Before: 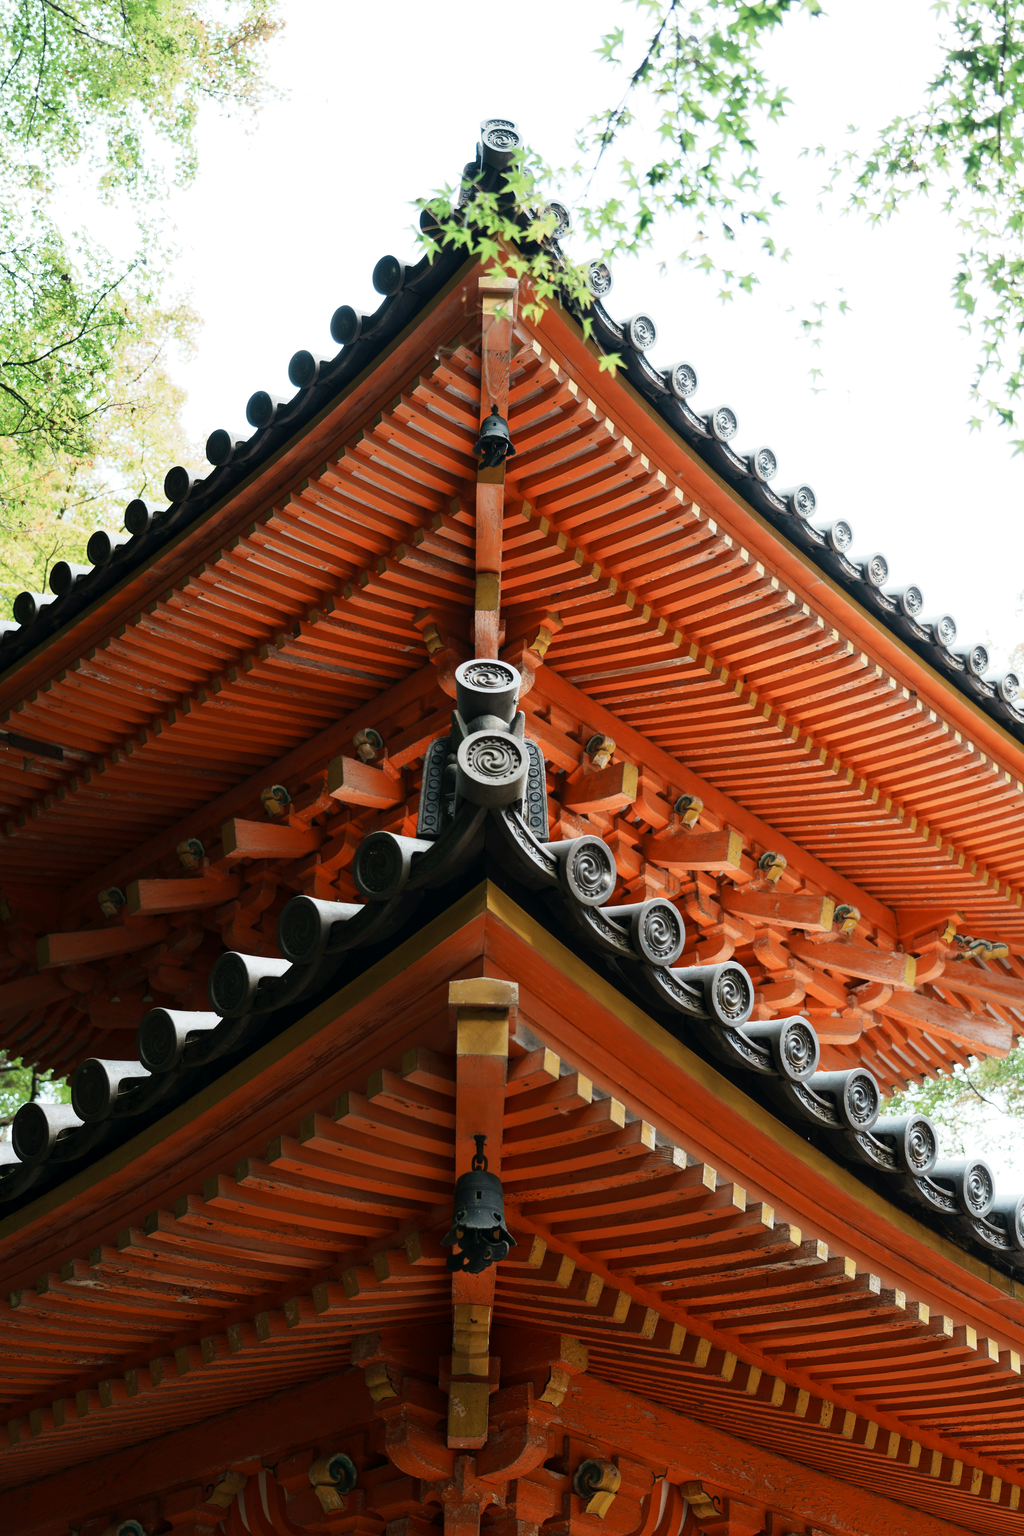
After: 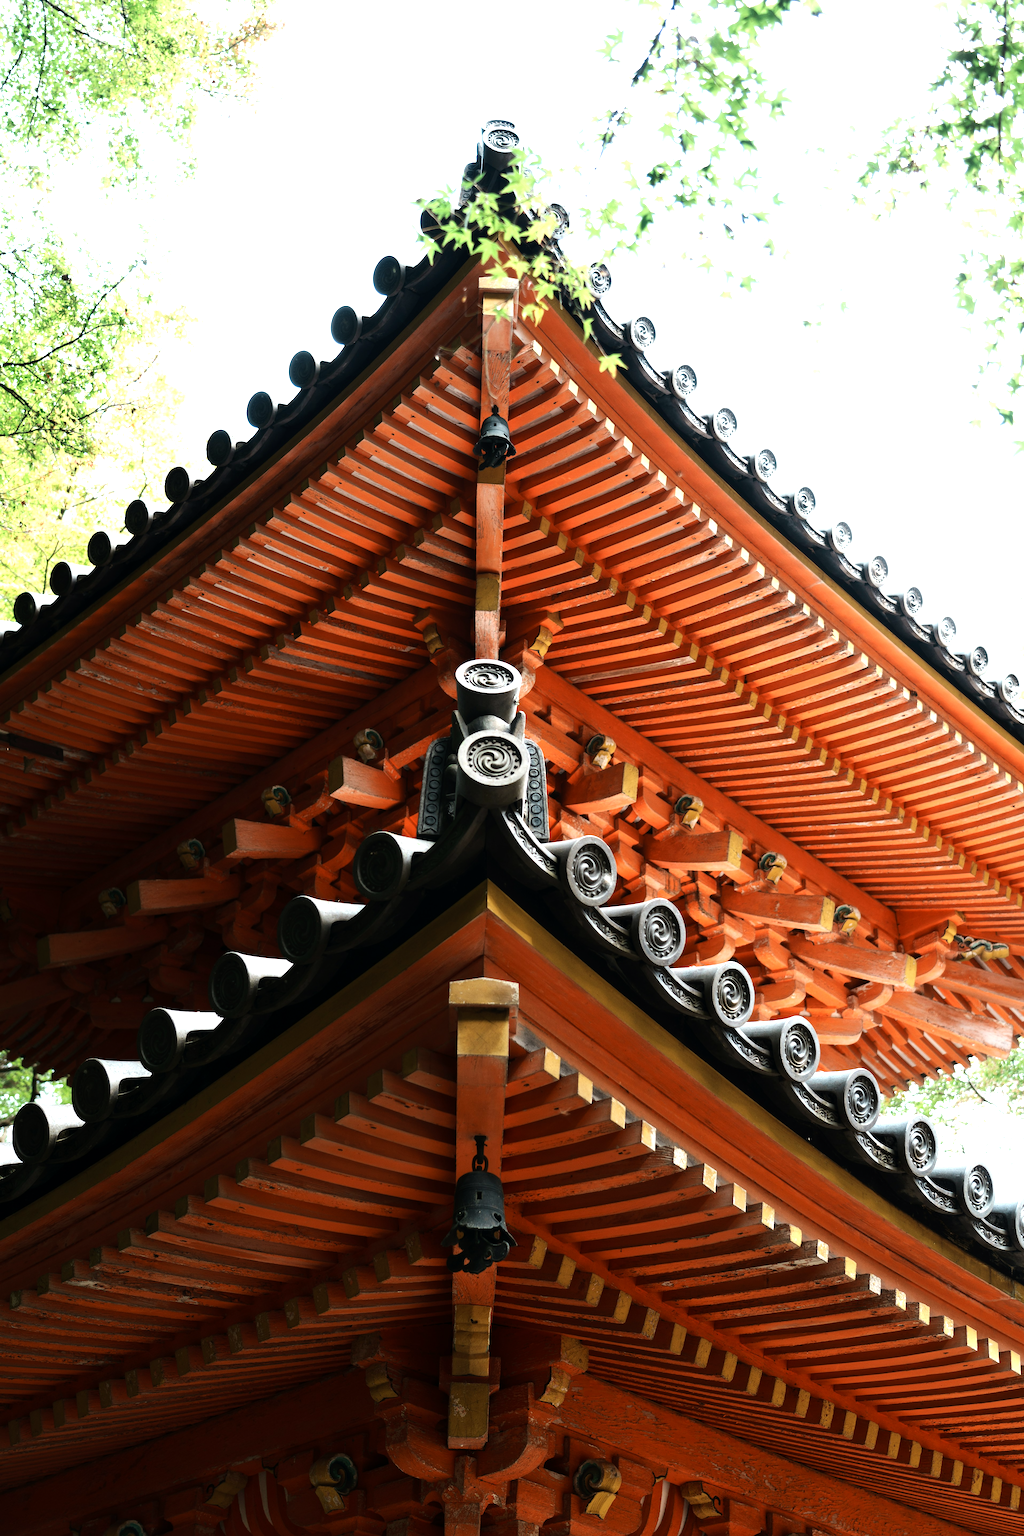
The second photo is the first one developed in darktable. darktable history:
tone equalizer: -8 EV -0.717 EV, -7 EV -0.7 EV, -6 EV -0.578 EV, -5 EV -0.363 EV, -3 EV 0.373 EV, -2 EV 0.6 EV, -1 EV 0.699 EV, +0 EV 0.756 EV, edges refinement/feathering 500, mask exposure compensation -1.57 EV, preserve details no
